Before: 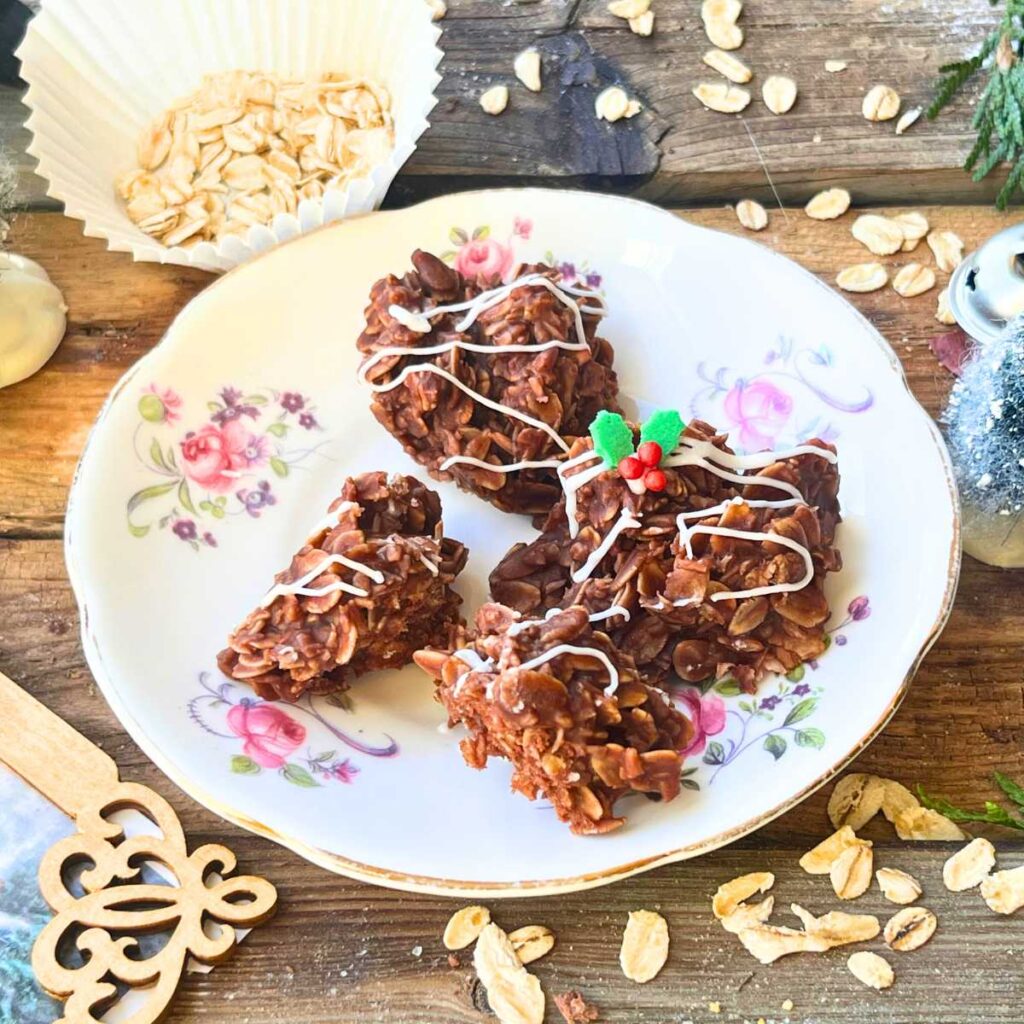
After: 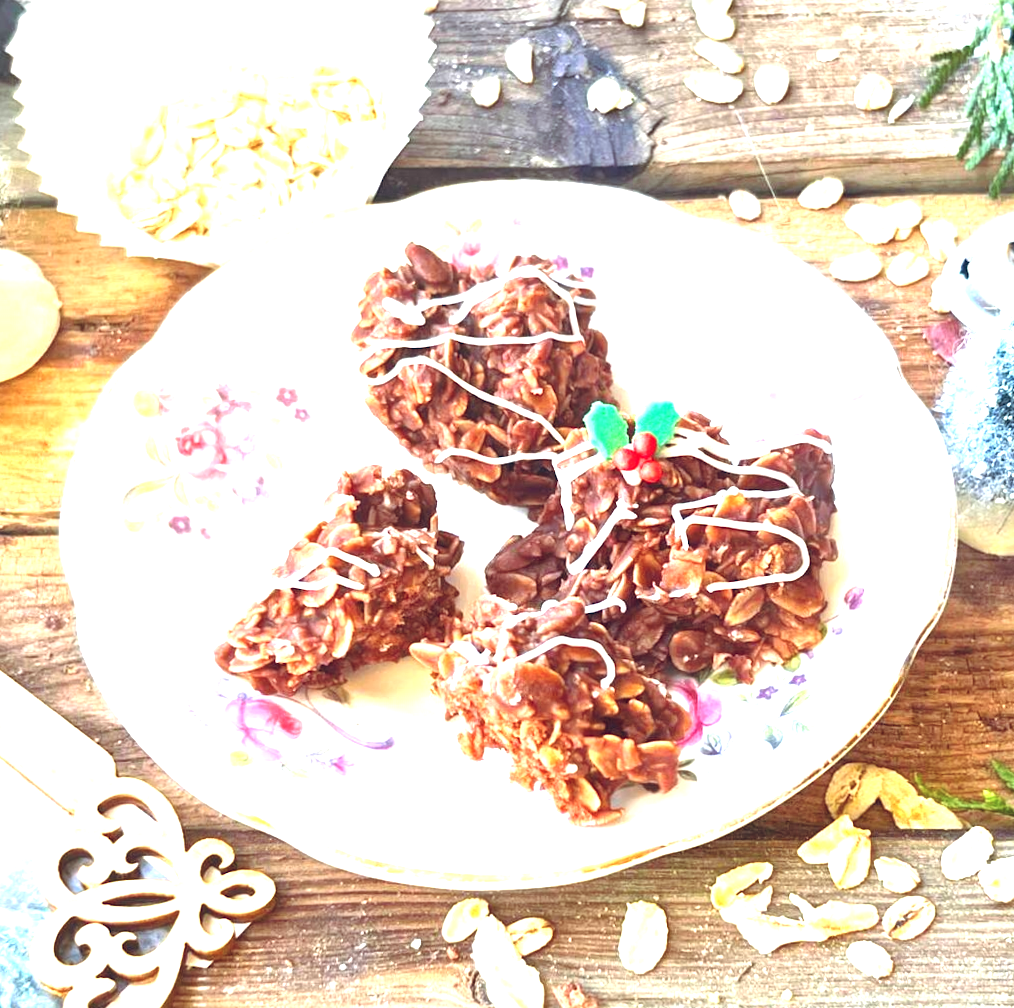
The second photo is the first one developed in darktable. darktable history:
exposure: black level correction 0, exposure 1.4 EV, compensate highlight preservation false
color balance rgb: shadows lift › chroma 9.92%, shadows lift › hue 45.12°, power › luminance 3.26%, power › hue 231.93°, global offset › luminance 0.4%, global offset › chroma 0.21%, global offset › hue 255.02°
rotate and perspective: rotation -0.45°, automatic cropping original format, crop left 0.008, crop right 0.992, crop top 0.012, crop bottom 0.988
local contrast: mode bilateral grid, contrast 28, coarseness 16, detail 115%, midtone range 0.2
